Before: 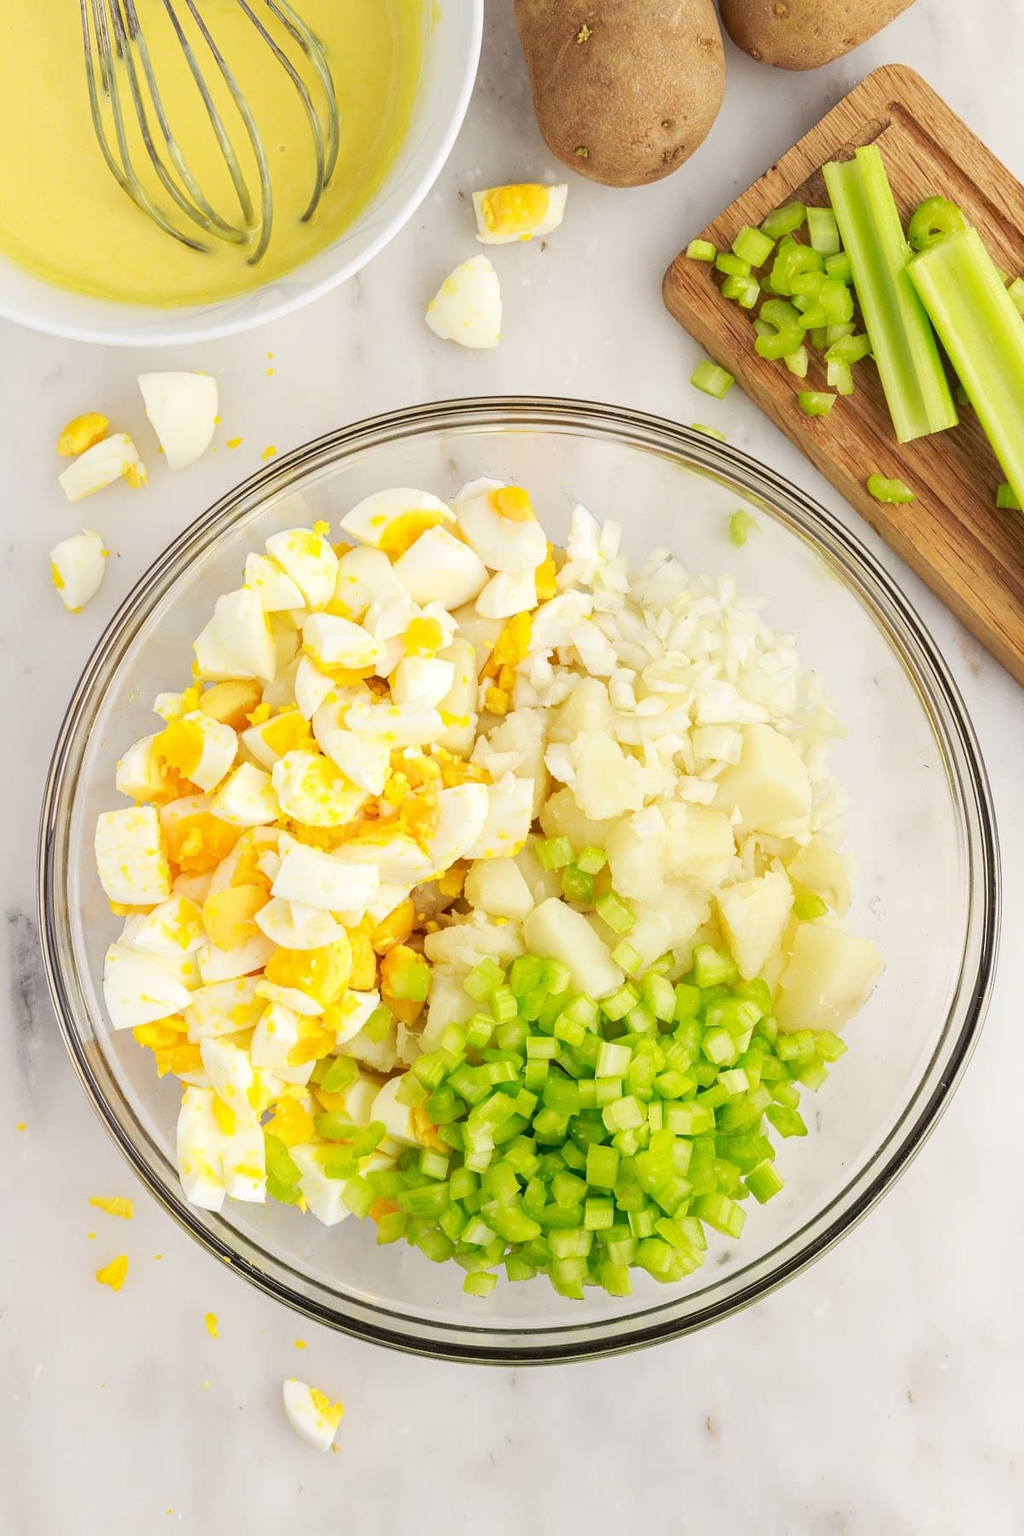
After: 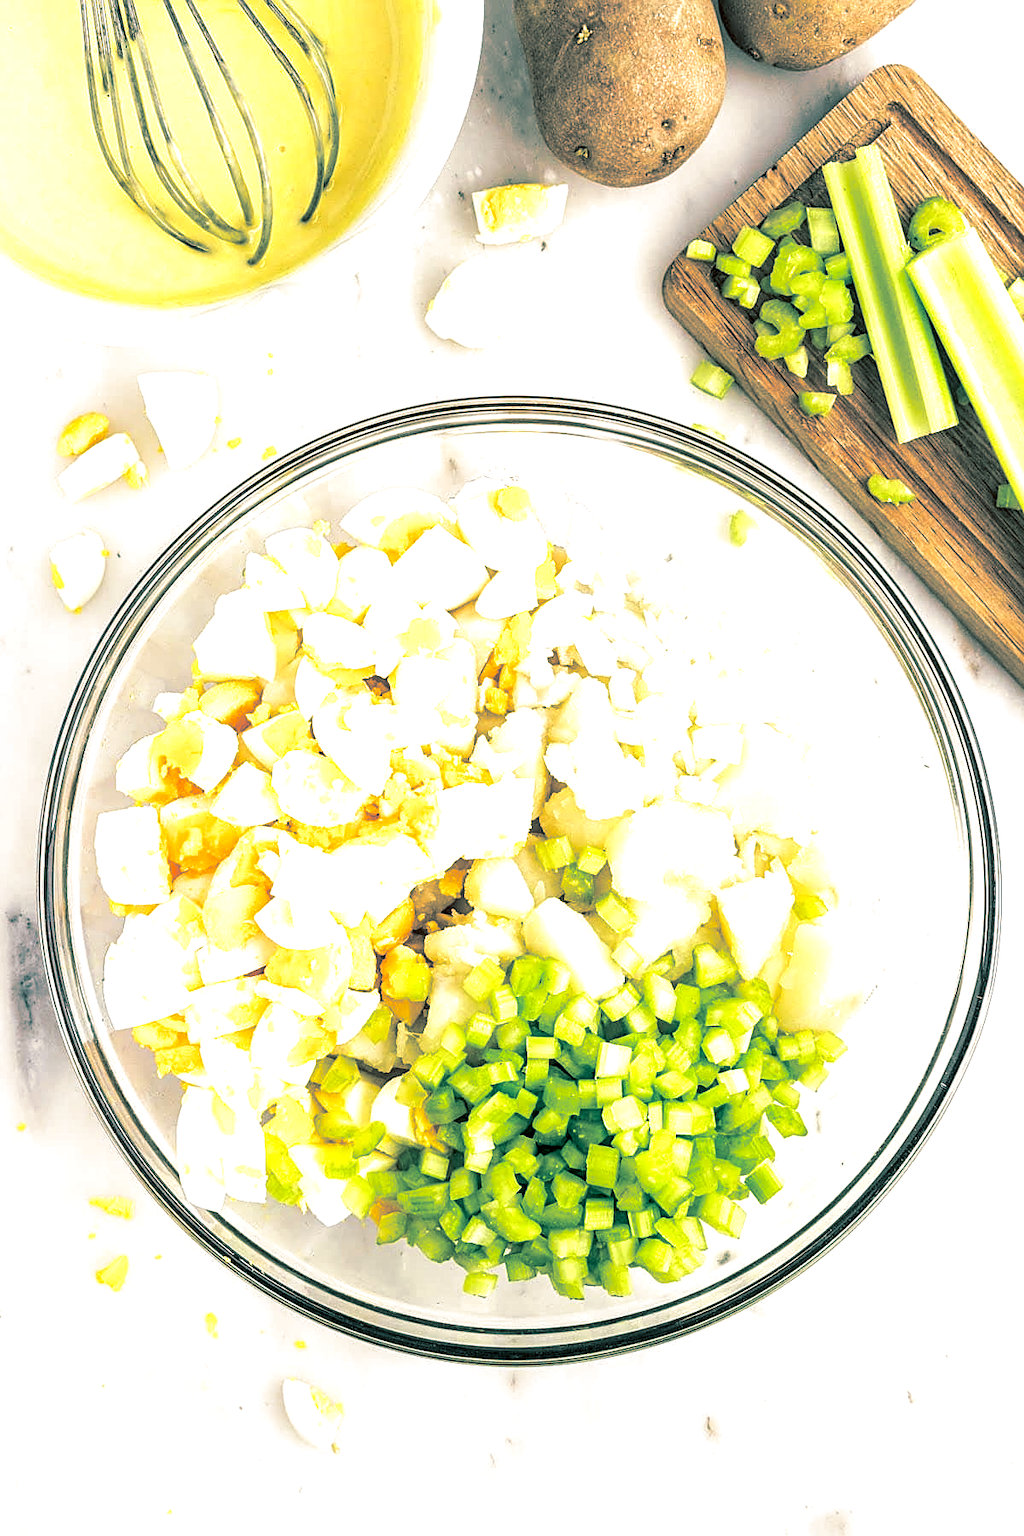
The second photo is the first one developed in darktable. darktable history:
sharpen: on, module defaults
split-toning: shadows › hue 186.43°, highlights › hue 49.29°, compress 30.29%
exposure: black level correction 0, exposure 0.7 EV, compensate exposure bias true, compensate highlight preservation false
local contrast: highlights 60%, shadows 60%, detail 160%
